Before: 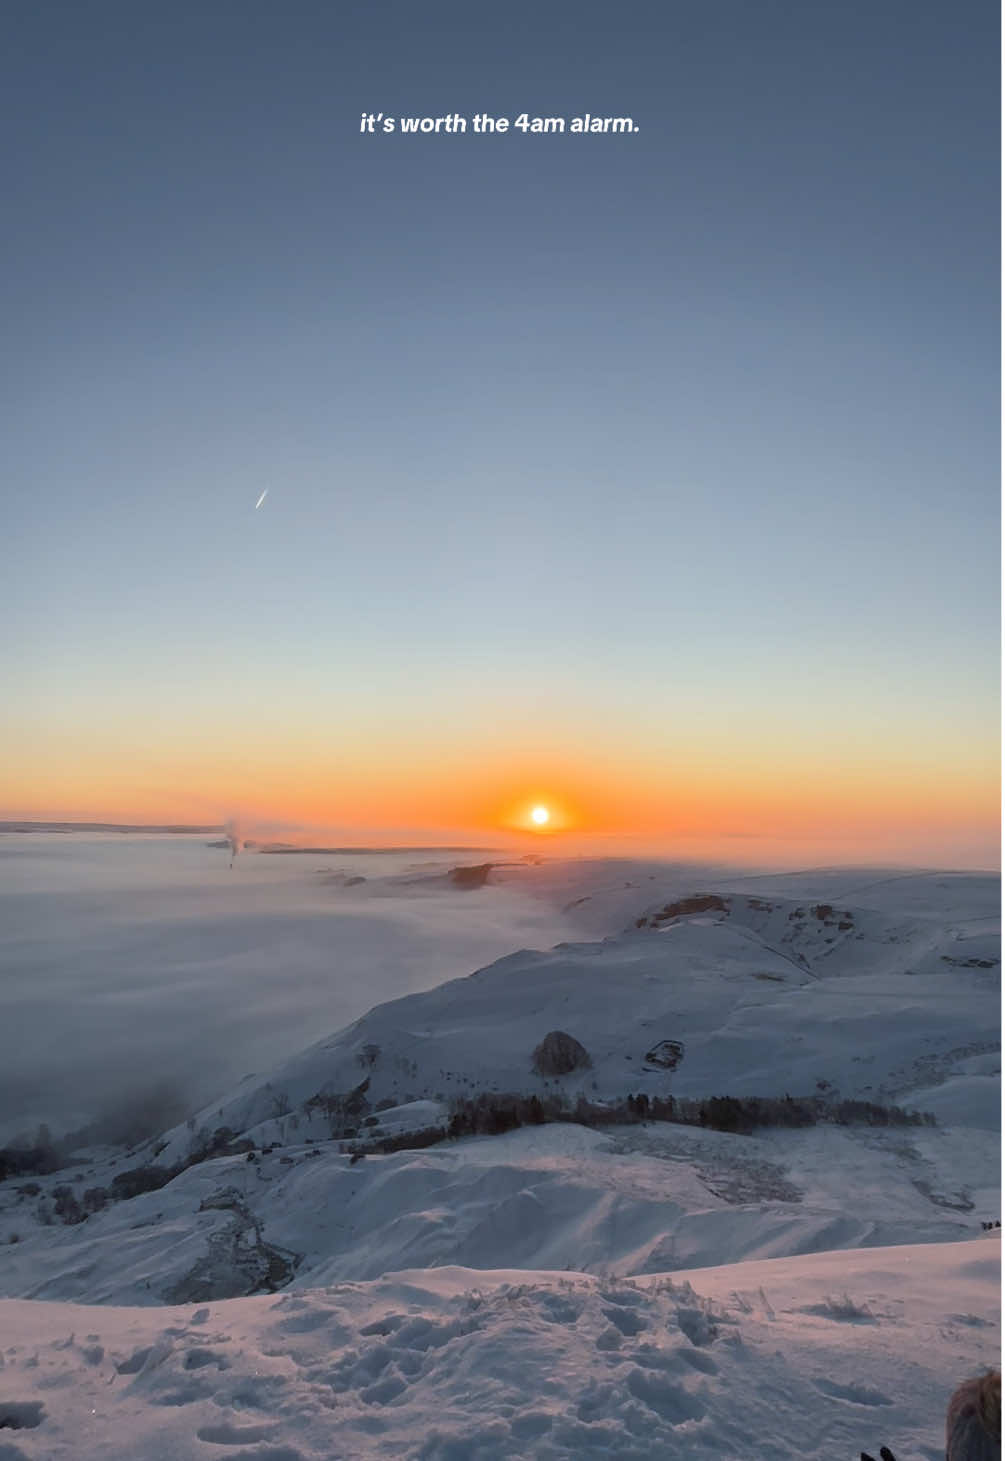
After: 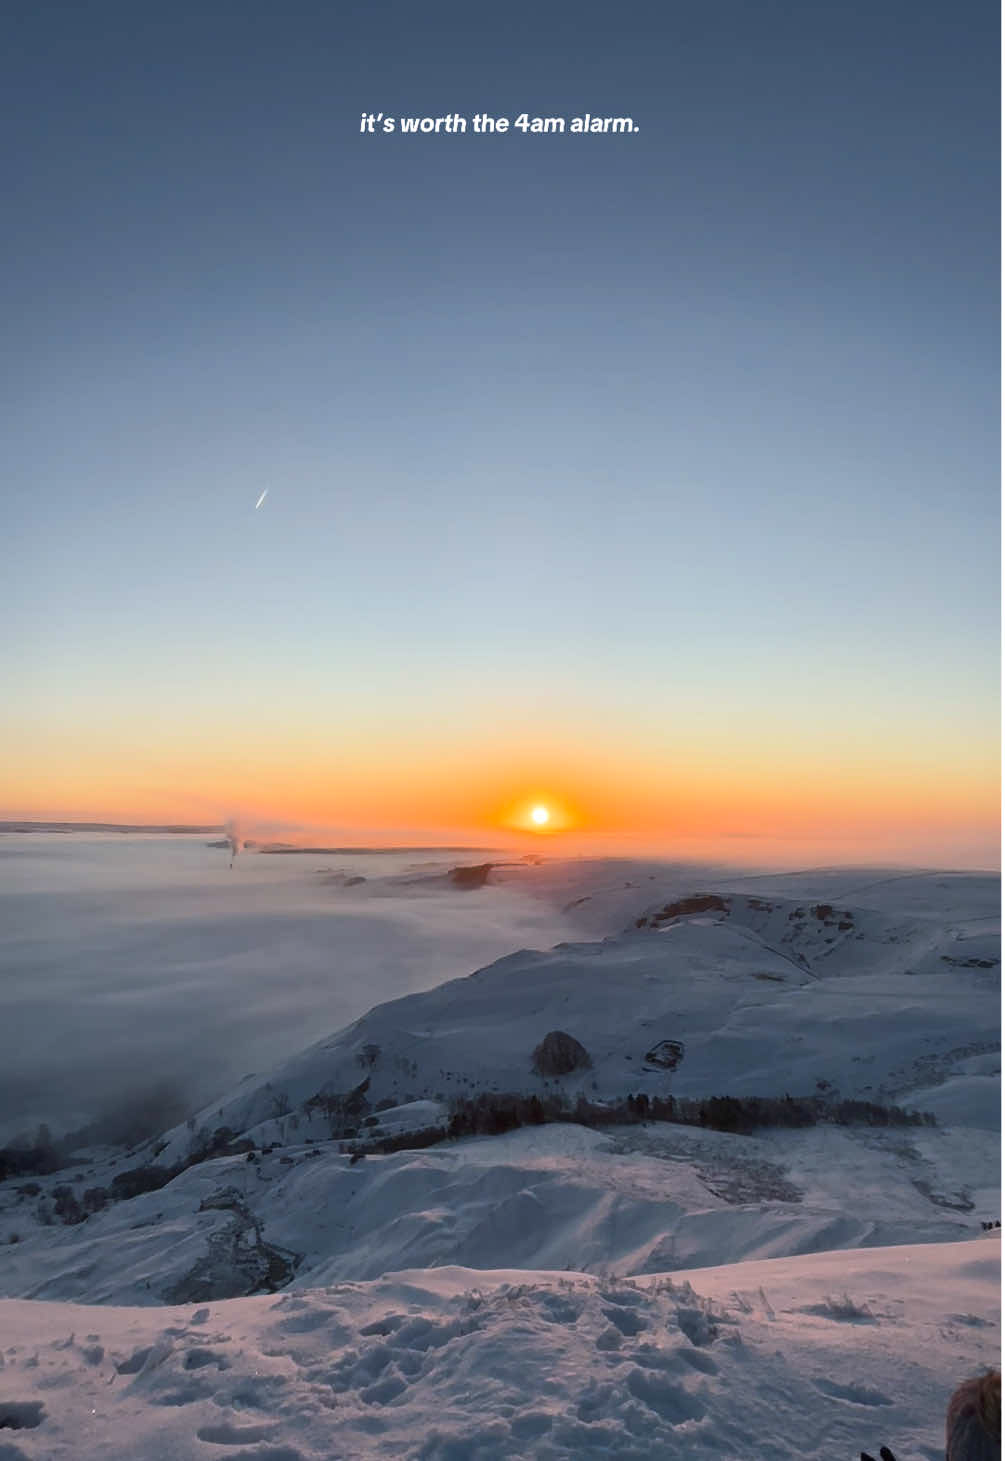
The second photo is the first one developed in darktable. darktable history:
contrast brightness saturation: contrast 0.153, brightness -0.006, saturation 0.097
